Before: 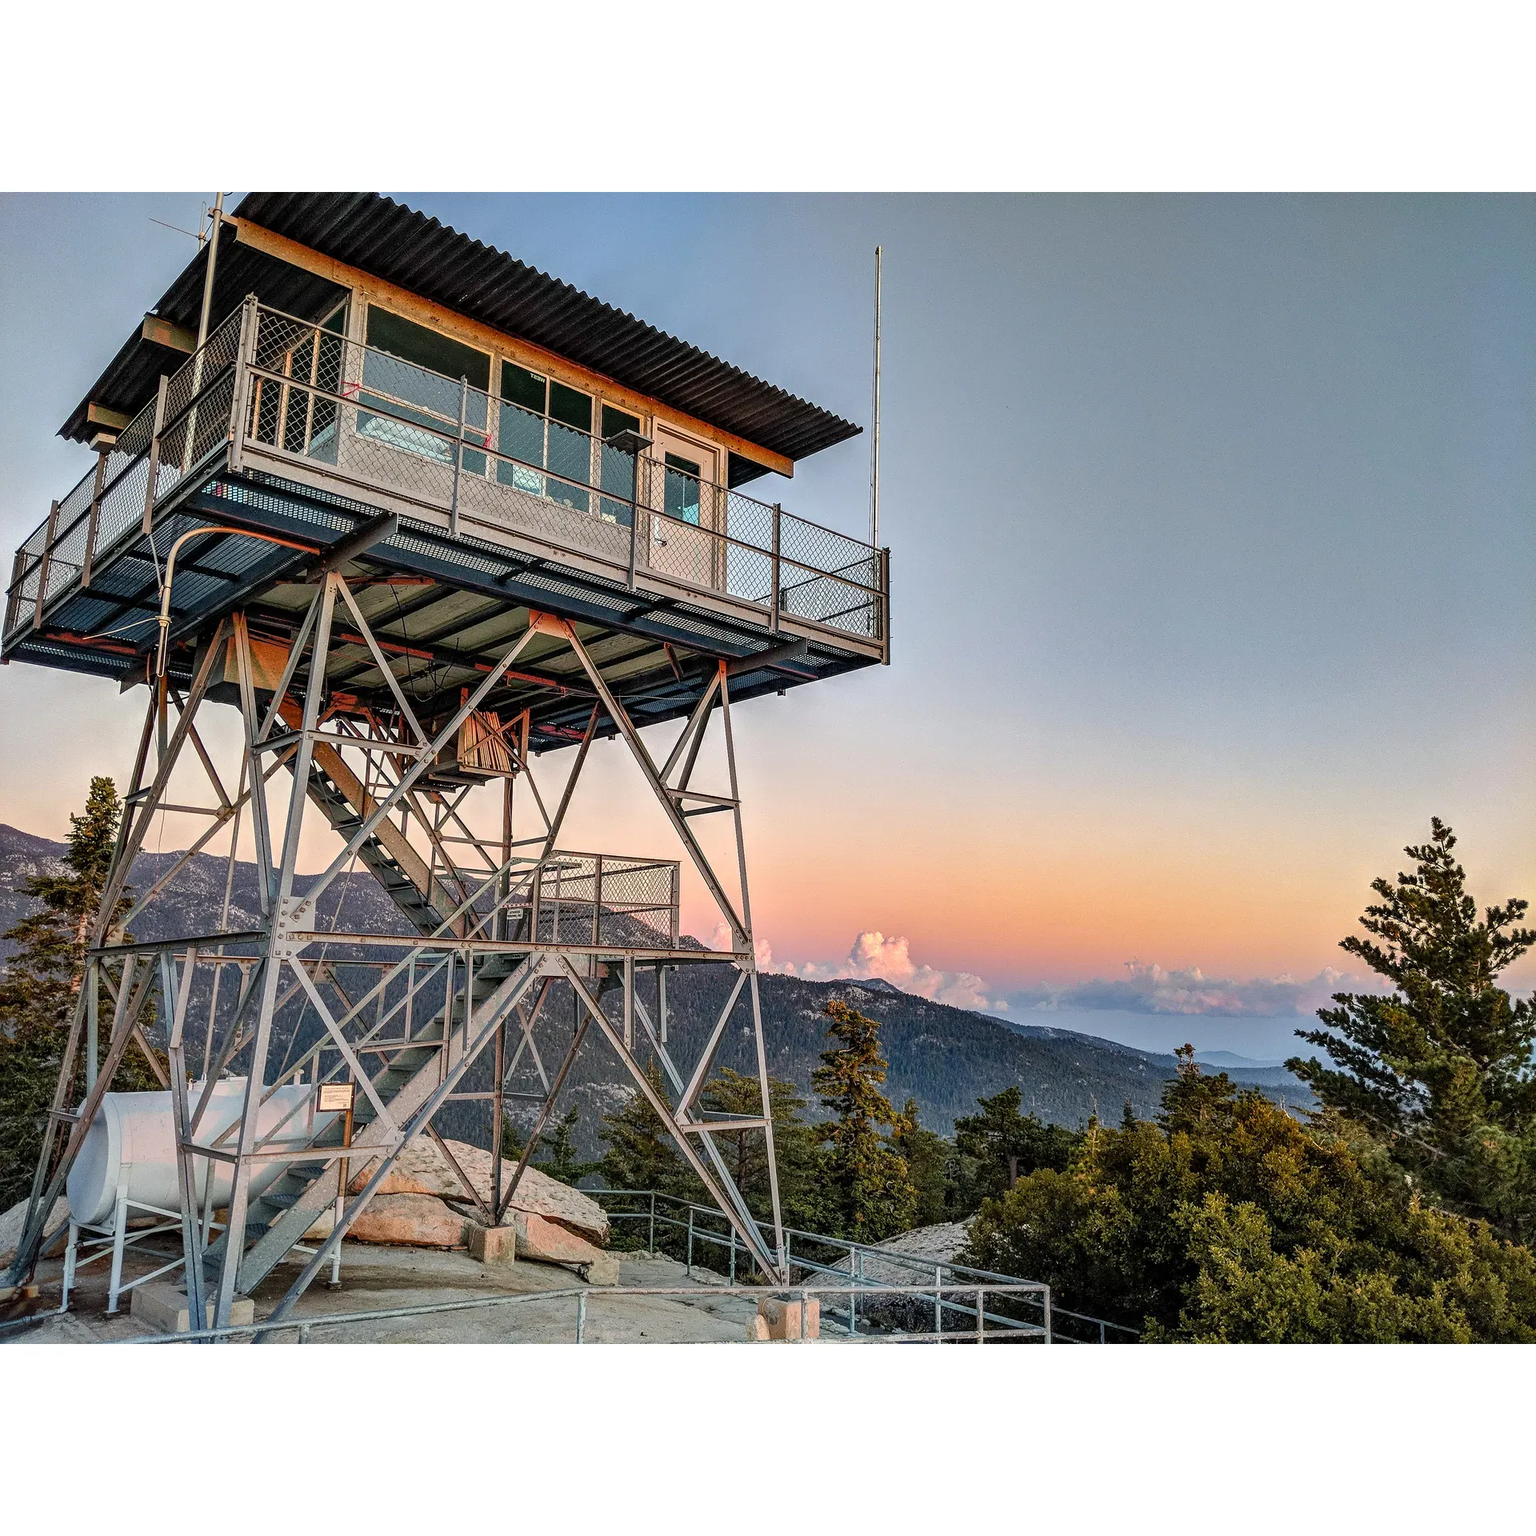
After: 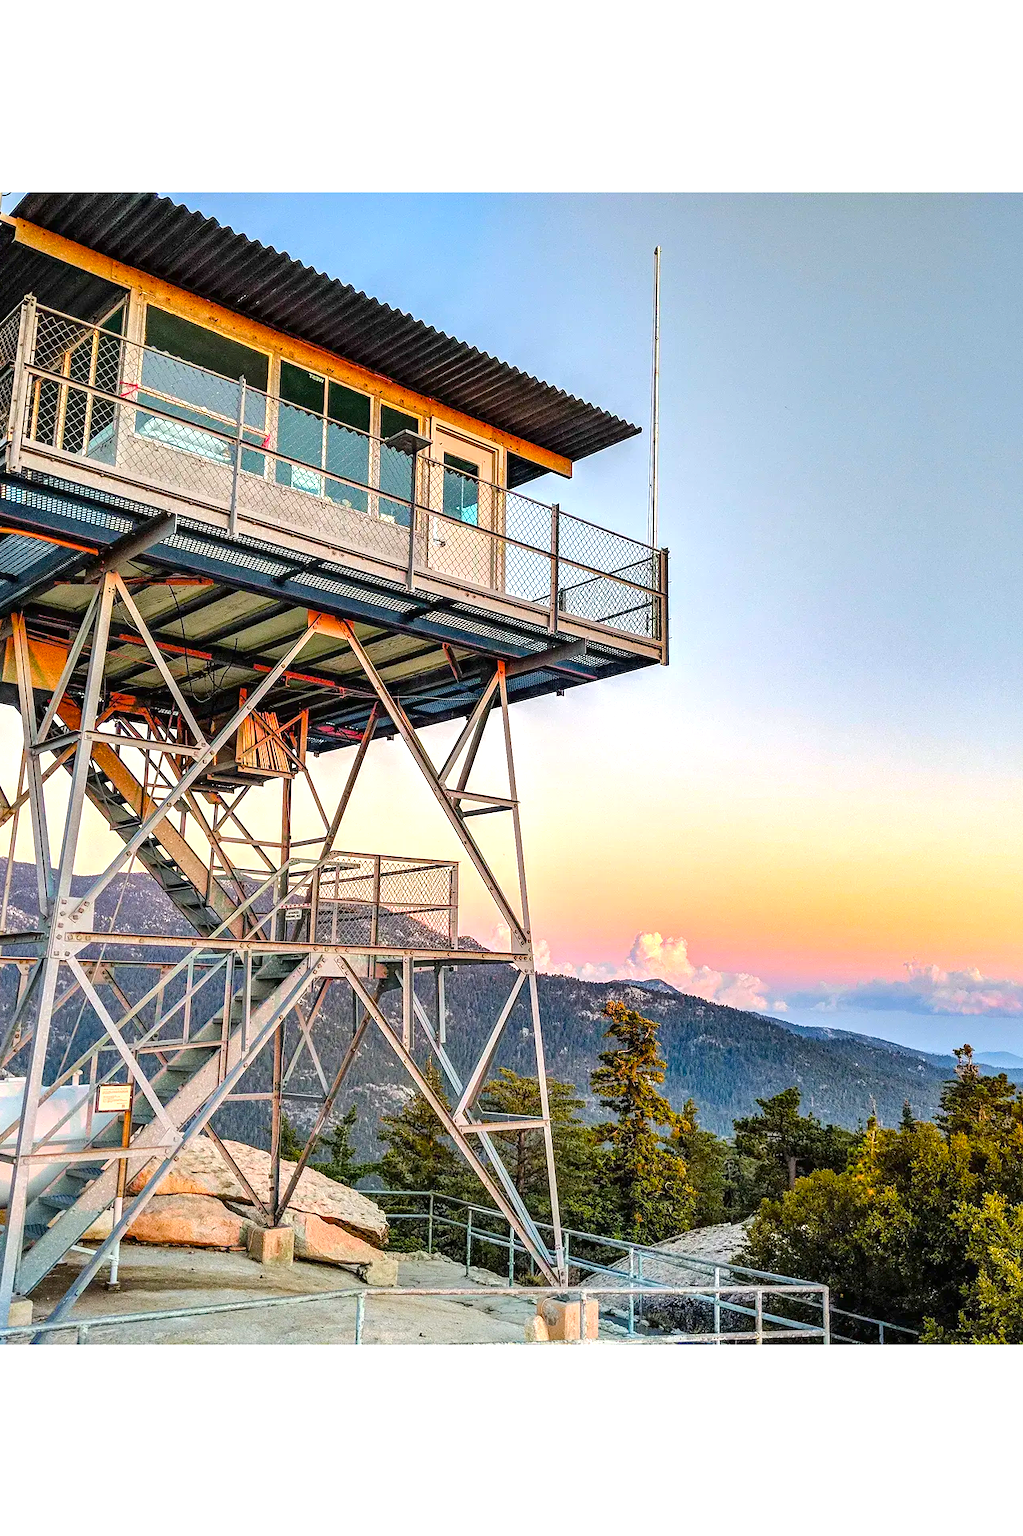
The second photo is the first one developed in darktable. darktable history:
color balance rgb: perceptual saturation grading › global saturation 25%, perceptual brilliance grading › mid-tones 10%, perceptual brilliance grading › shadows 15%, global vibrance 20%
crop and rotate: left 14.436%, right 18.898%
exposure: black level correction 0, exposure 0.7 EV, compensate exposure bias true, compensate highlight preservation false
